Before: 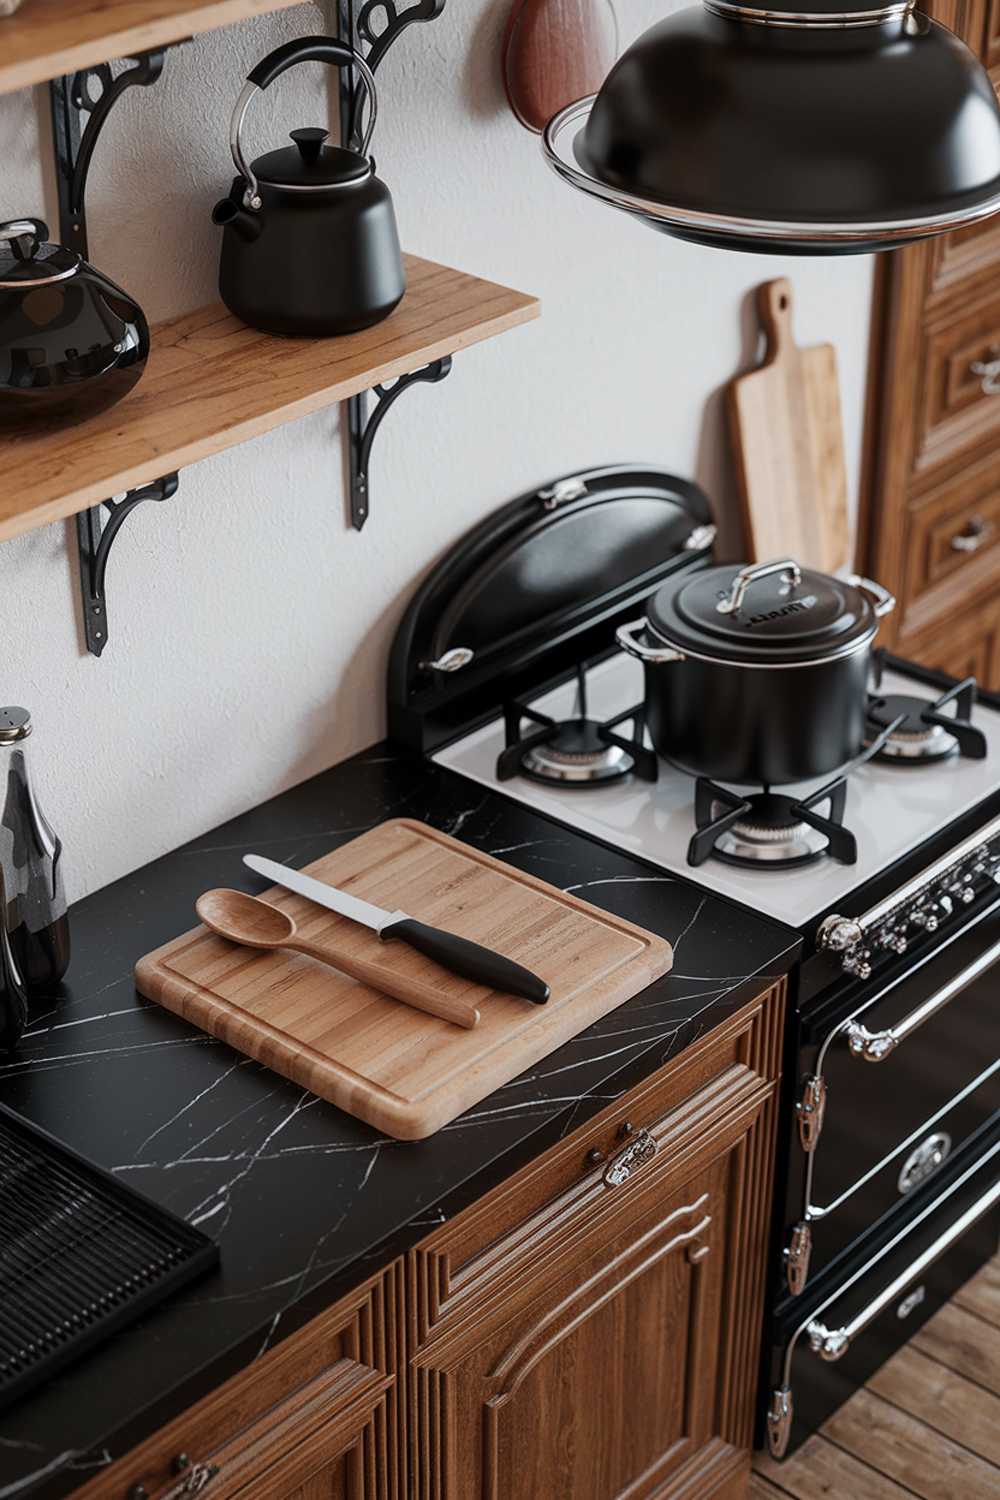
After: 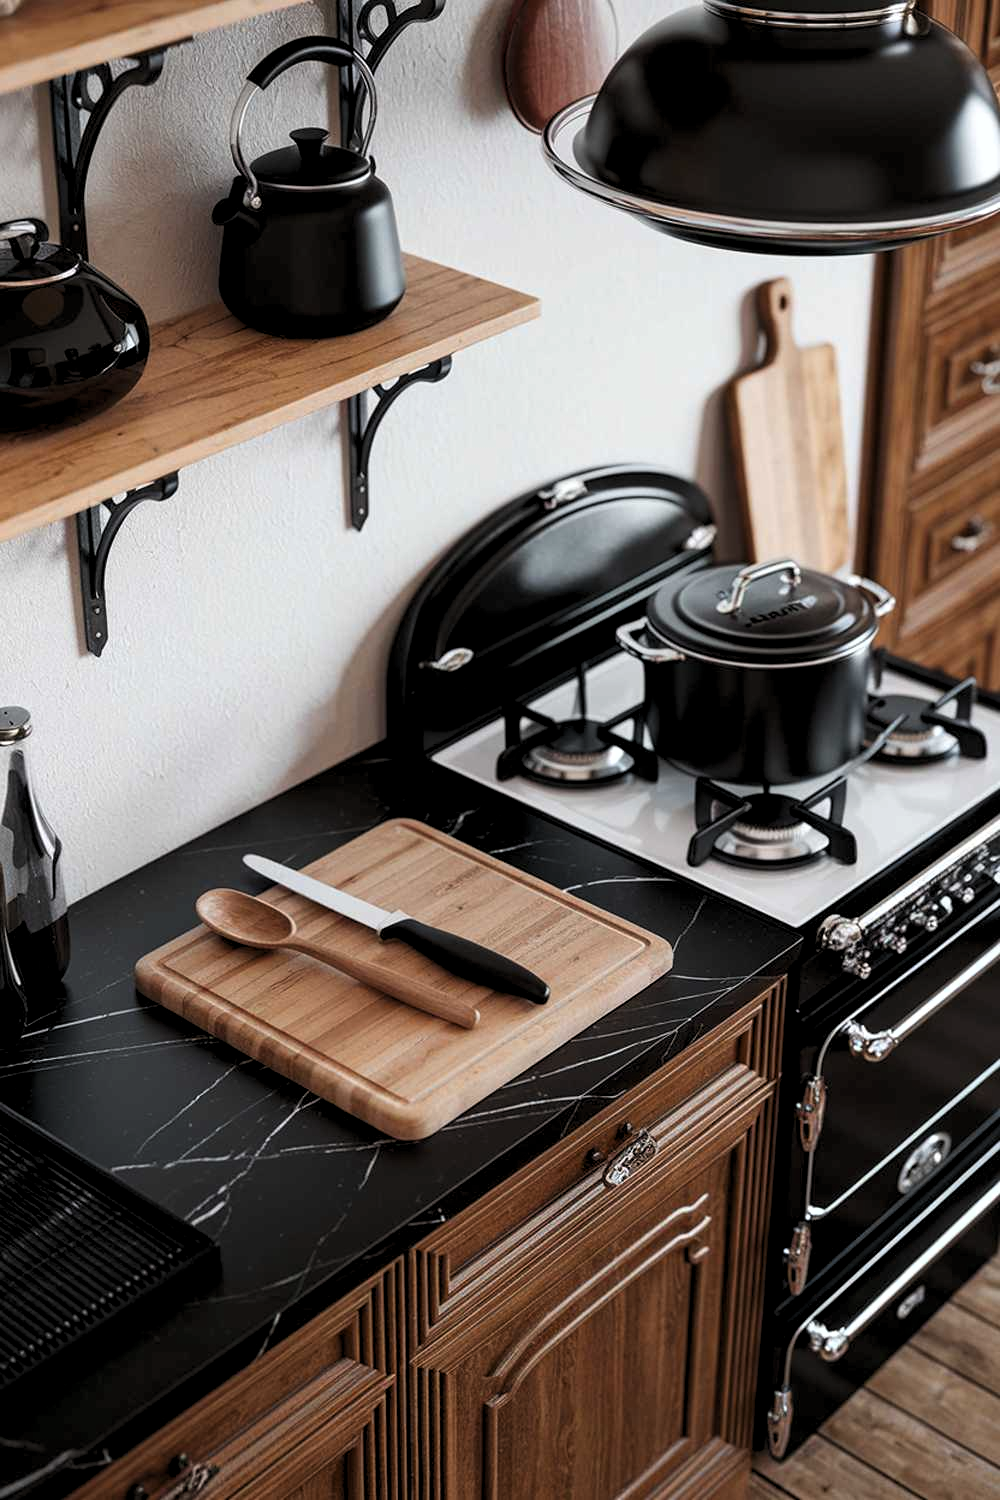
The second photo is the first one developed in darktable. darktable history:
levels: levels [0.062, 0.494, 0.925]
exposure: compensate highlight preservation false
shadows and highlights: radius 331.55, shadows 54.14, highlights -99.56, compress 94.37%, soften with gaussian
